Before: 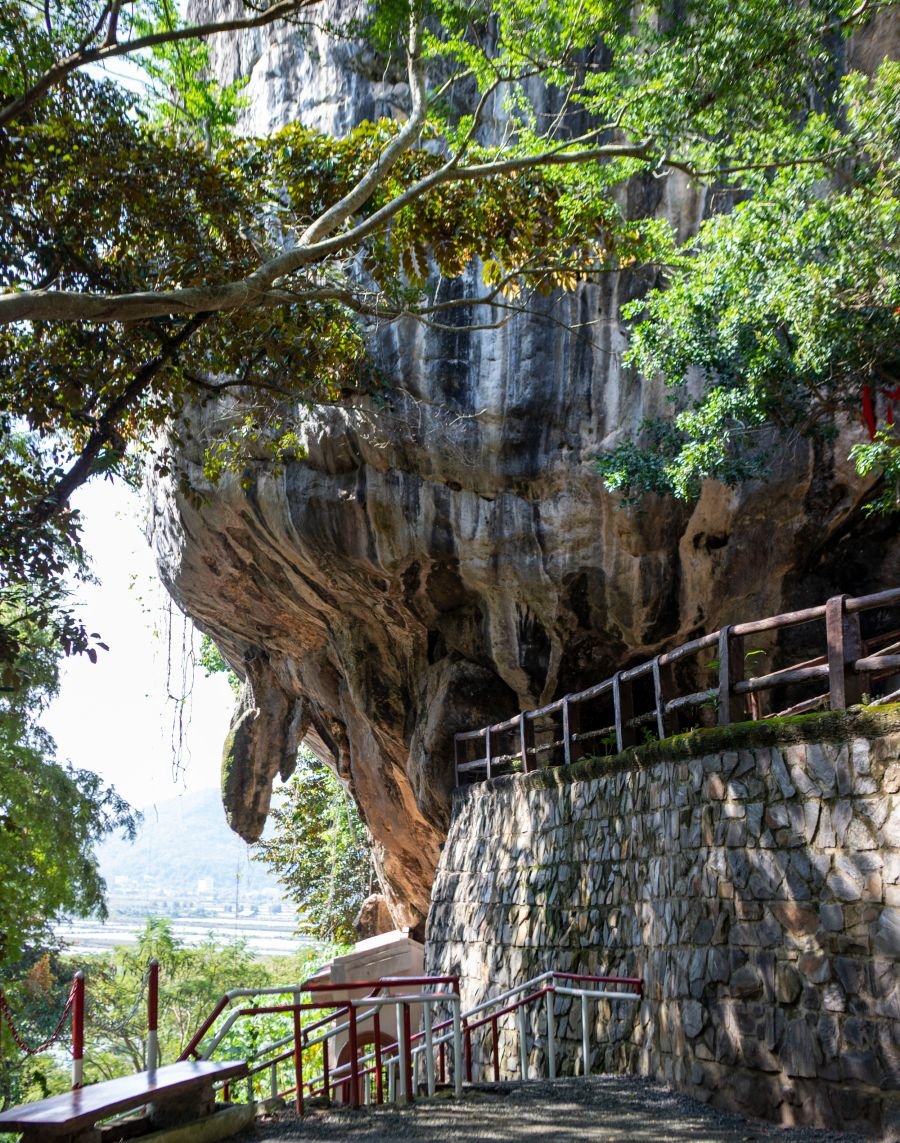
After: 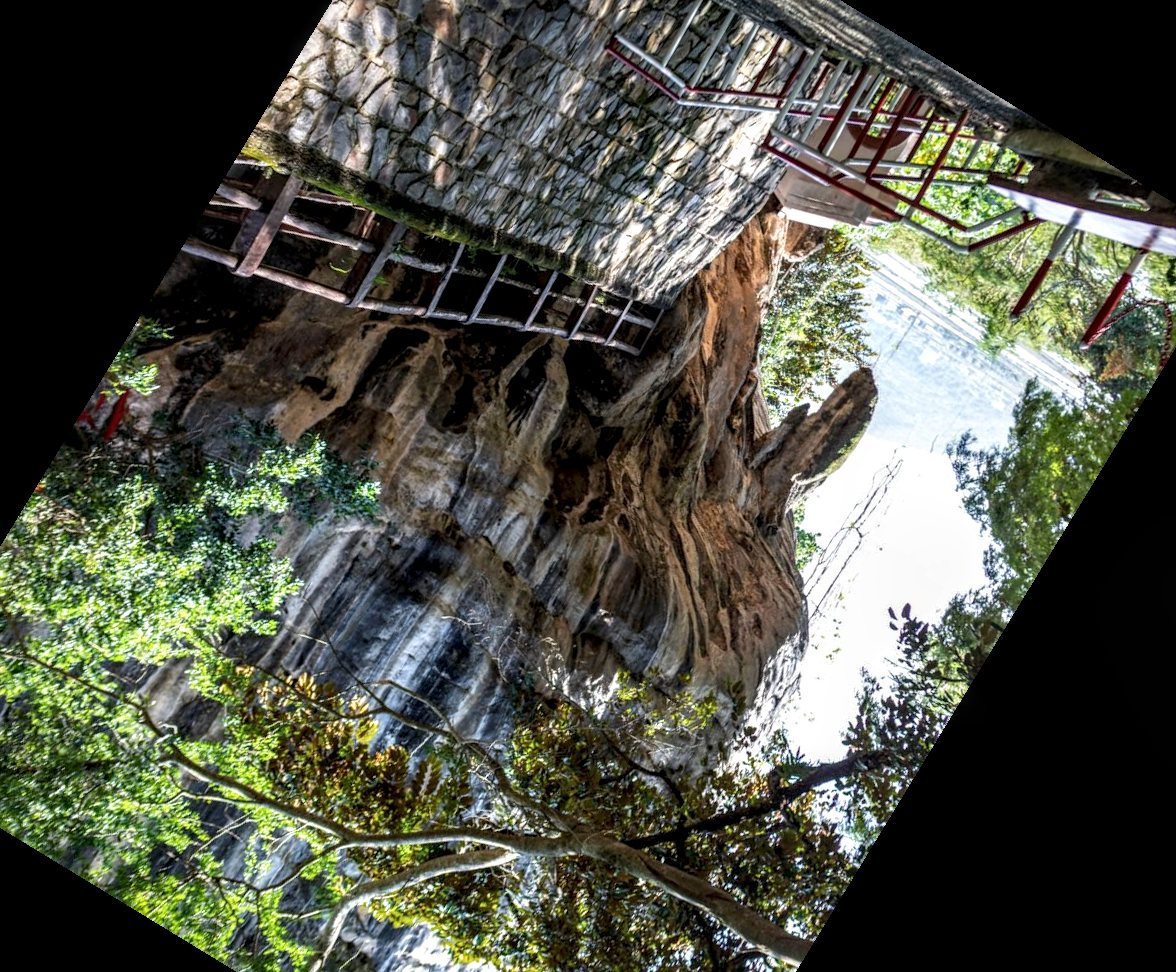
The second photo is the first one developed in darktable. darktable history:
local contrast: detail 154%
crop and rotate: angle 148.68°, left 9.111%, top 15.603%, right 4.588%, bottom 17.041%
